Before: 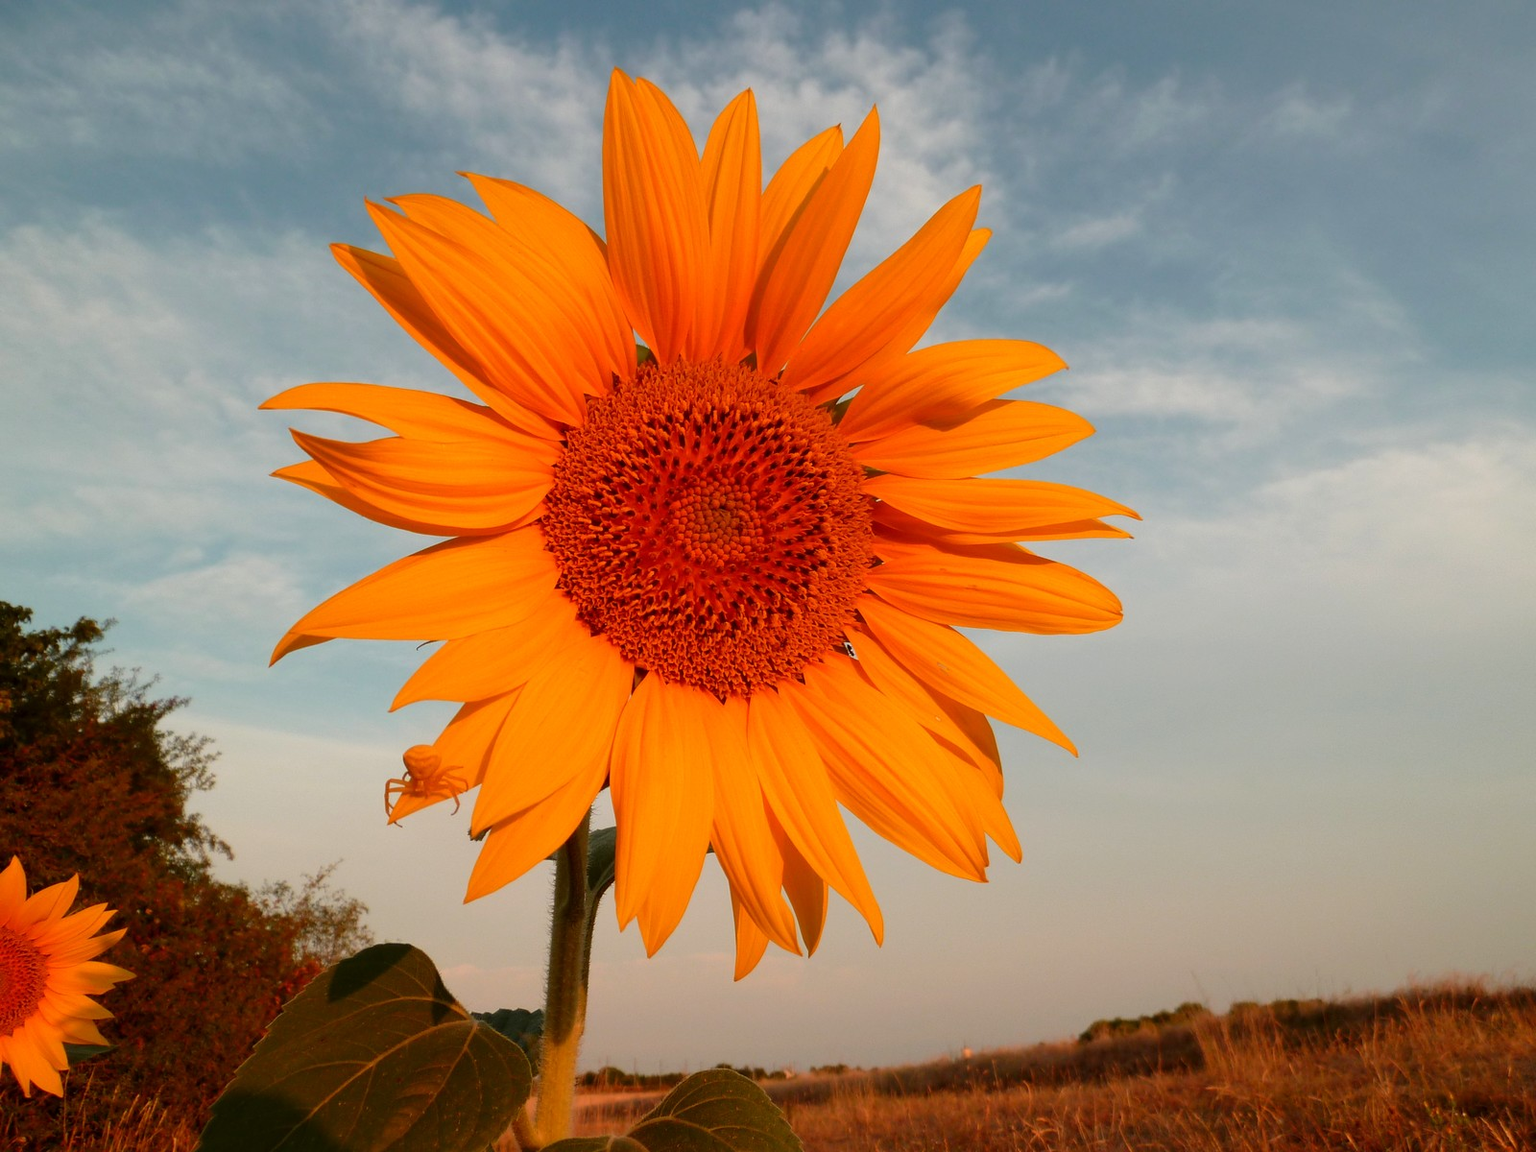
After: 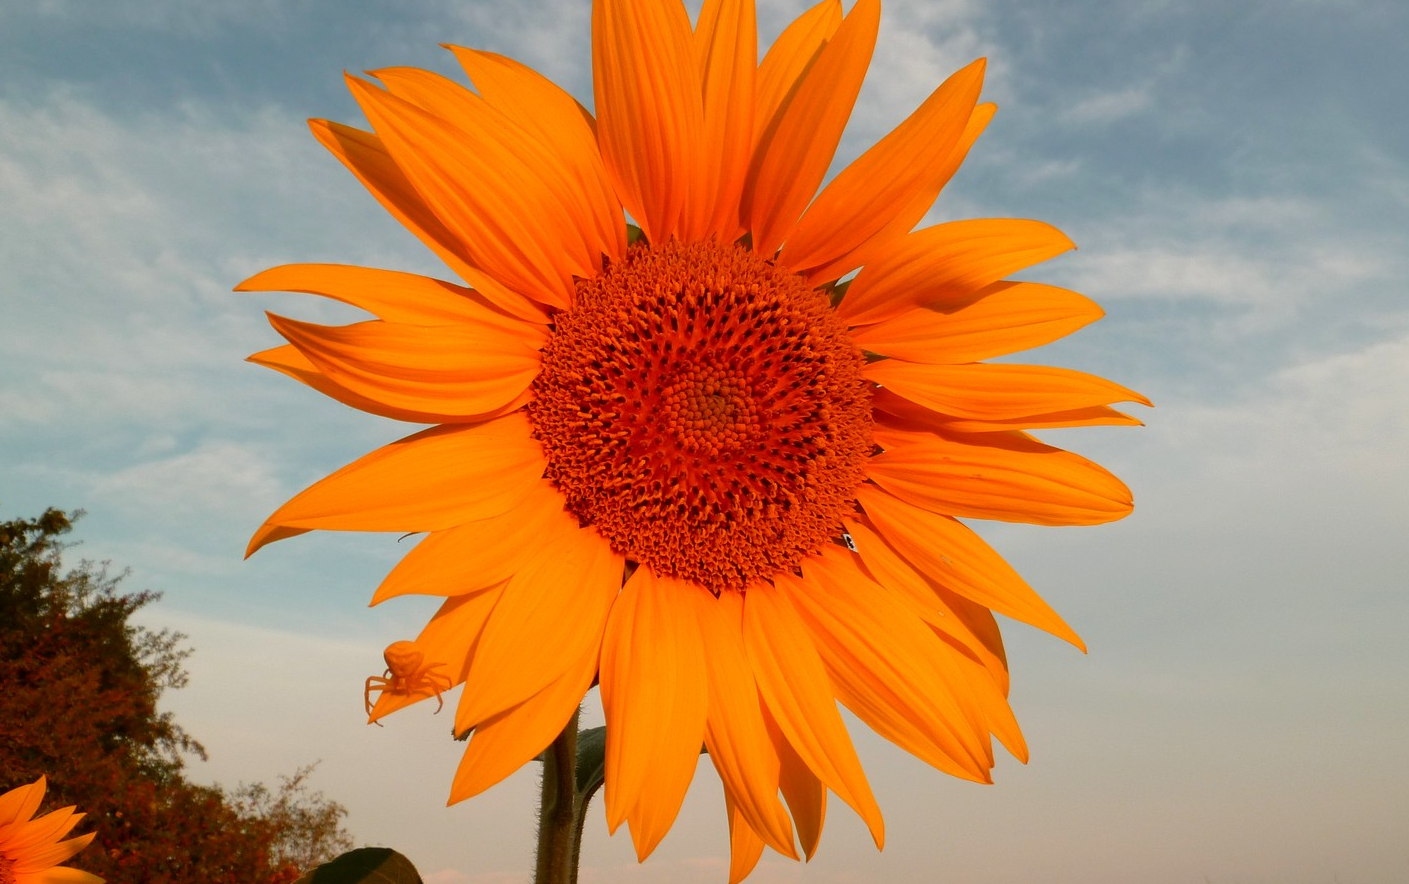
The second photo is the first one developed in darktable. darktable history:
crop and rotate: left 2.284%, top 11.261%, right 9.651%, bottom 15.071%
